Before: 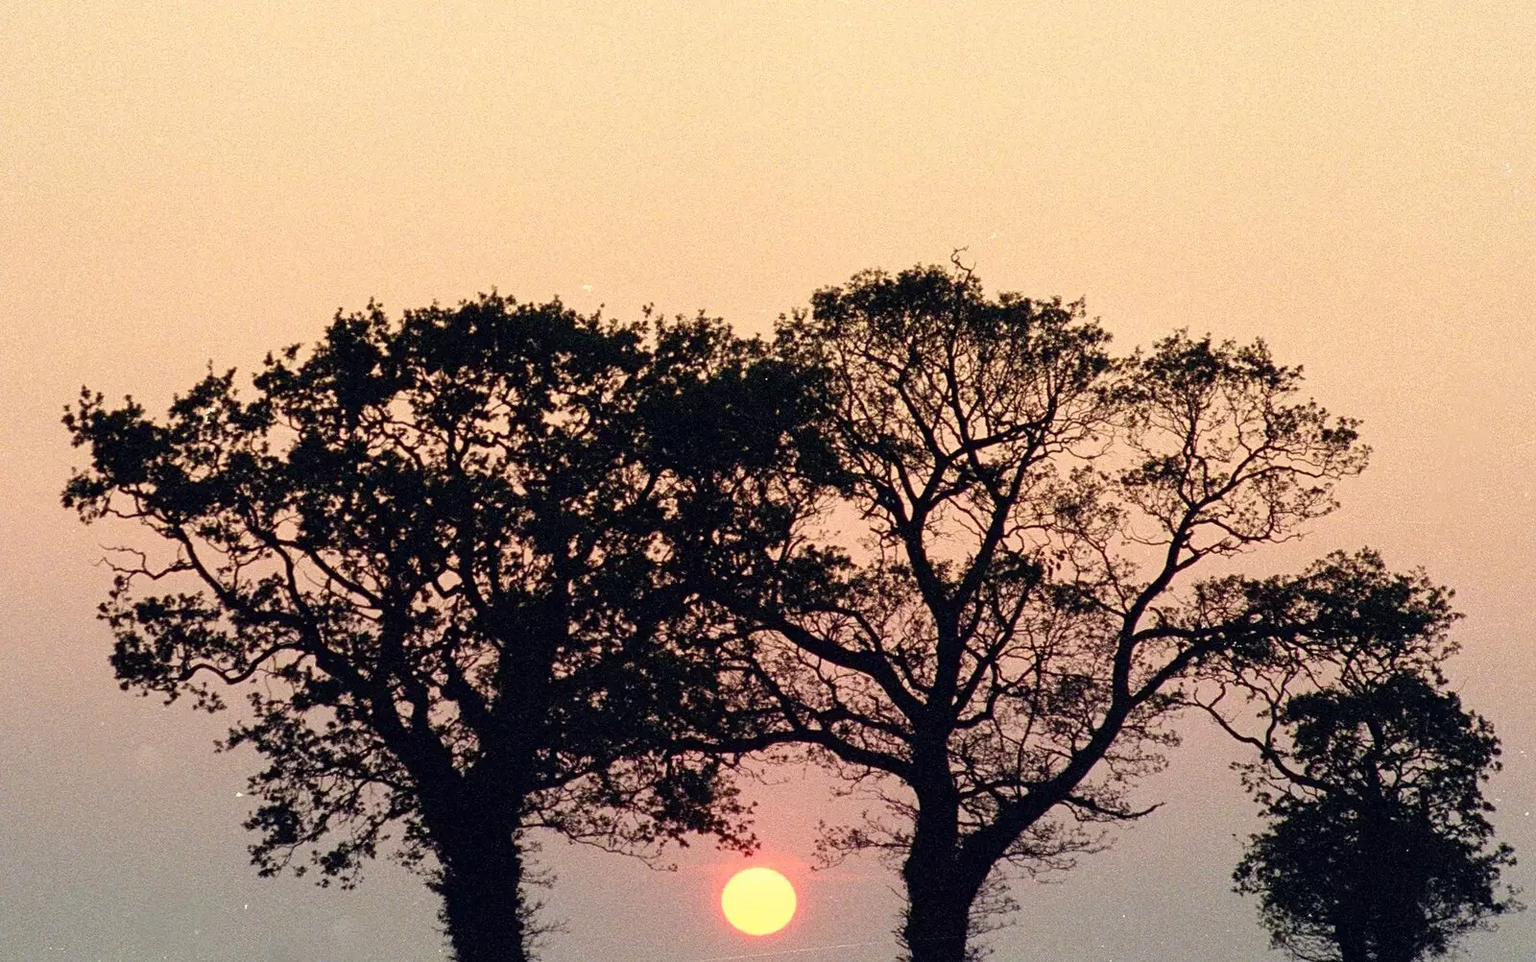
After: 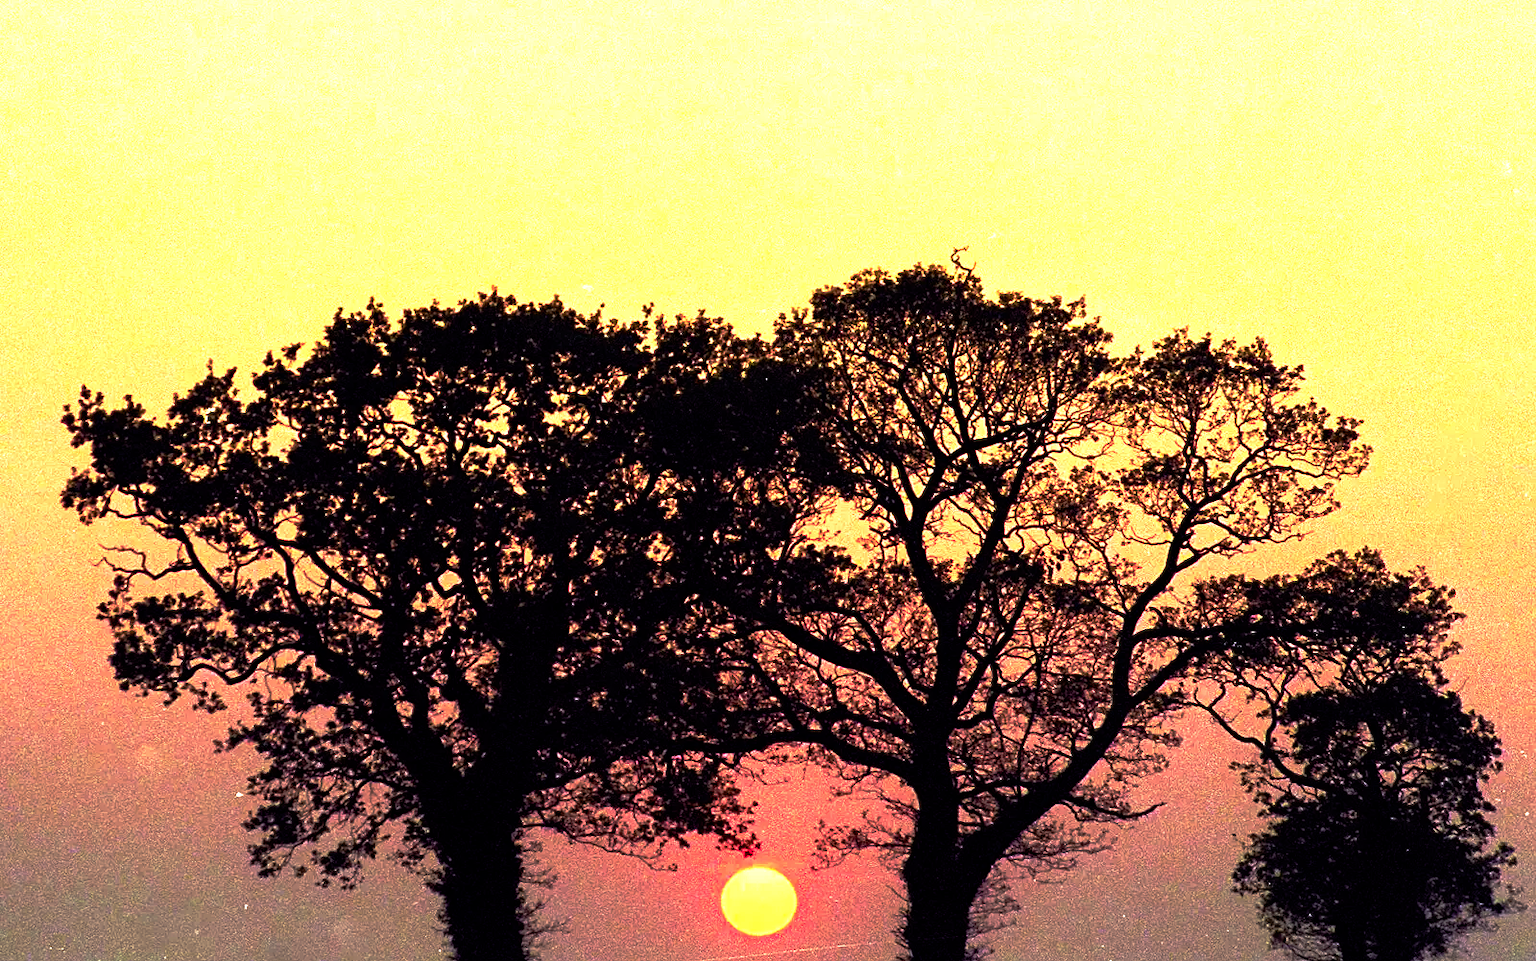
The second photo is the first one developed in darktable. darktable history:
color balance rgb: power › luminance -7.622%, power › chroma 1.328%, power › hue 330.33°, perceptual saturation grading › global saturation 44.463%, perceptual saturation grading › highlights -24.901%, perceptual saturation grading › shadows 49.221%, global vibrance 9.743%
tone equalizer: -8 EV -0.75 EV, -7 EV -0.669 EV, -6 EV -0.564 EV, -5 EV -0.361 EV, -3 EV 0.391 EV, -2 EV 0.6 EV, -1 EV 0.7 EV, +0 EV 0.747 EV
velvia: on, module defaults
base curve: curves: ch0 [(0, 0) (0.564, 0.291) (0.802, 0.731) (1, 1)], preserve colors none
